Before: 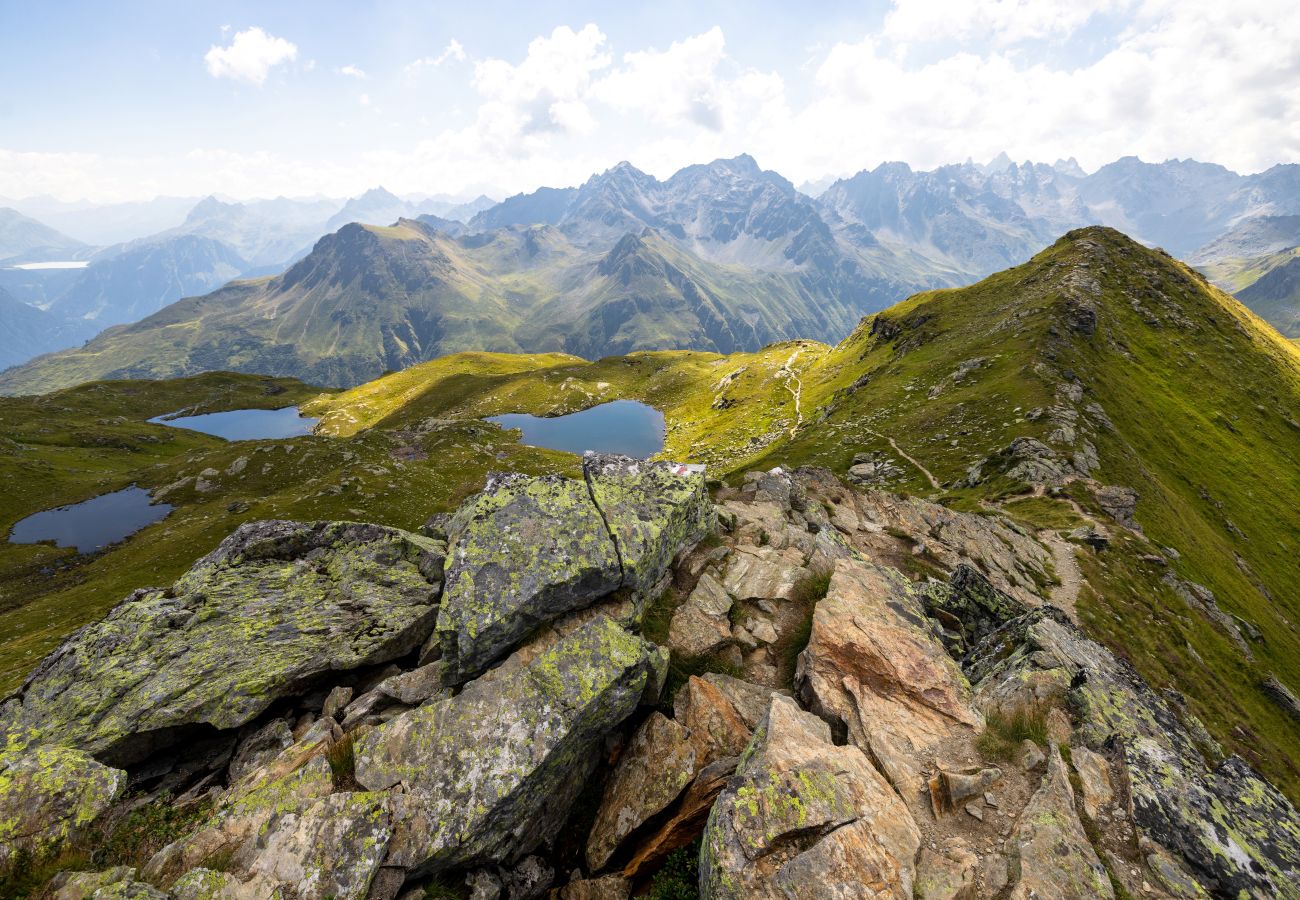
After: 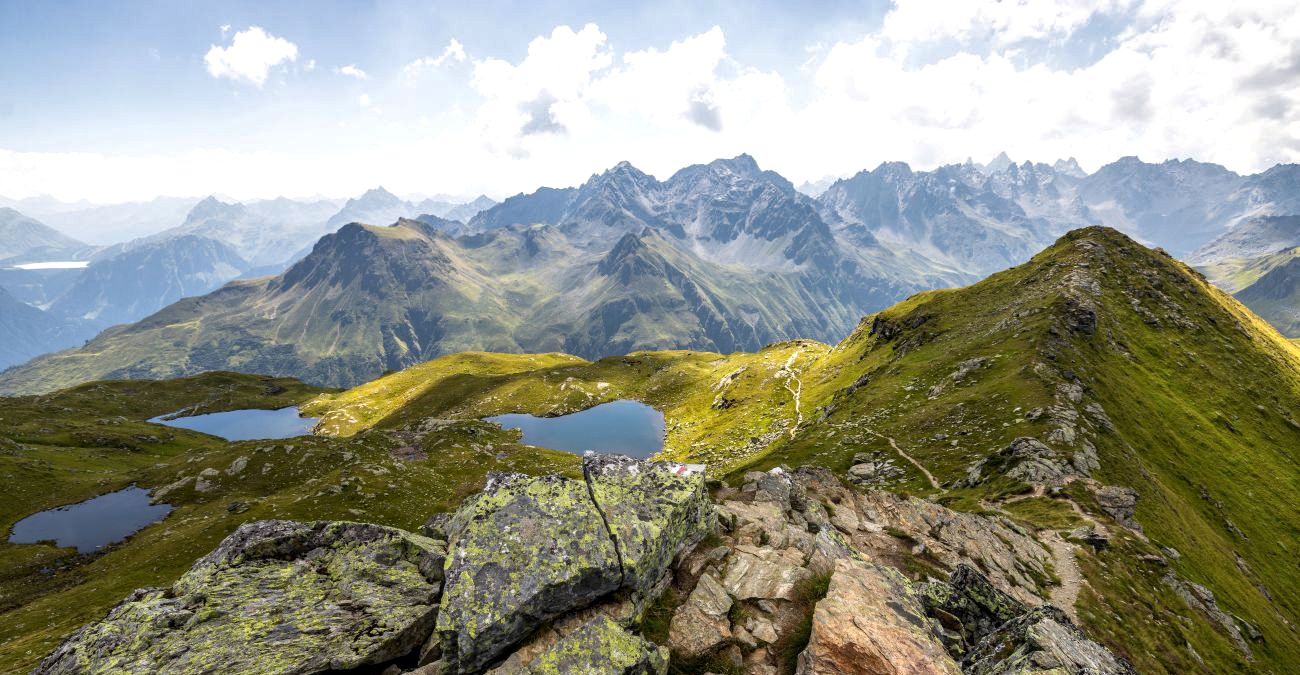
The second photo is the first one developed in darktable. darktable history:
crop: bottom 24.979%
shadows and highlights: shadows 12.13, white point adjustment 1.27, soften with gaussian
local contrast: on, module defaults
